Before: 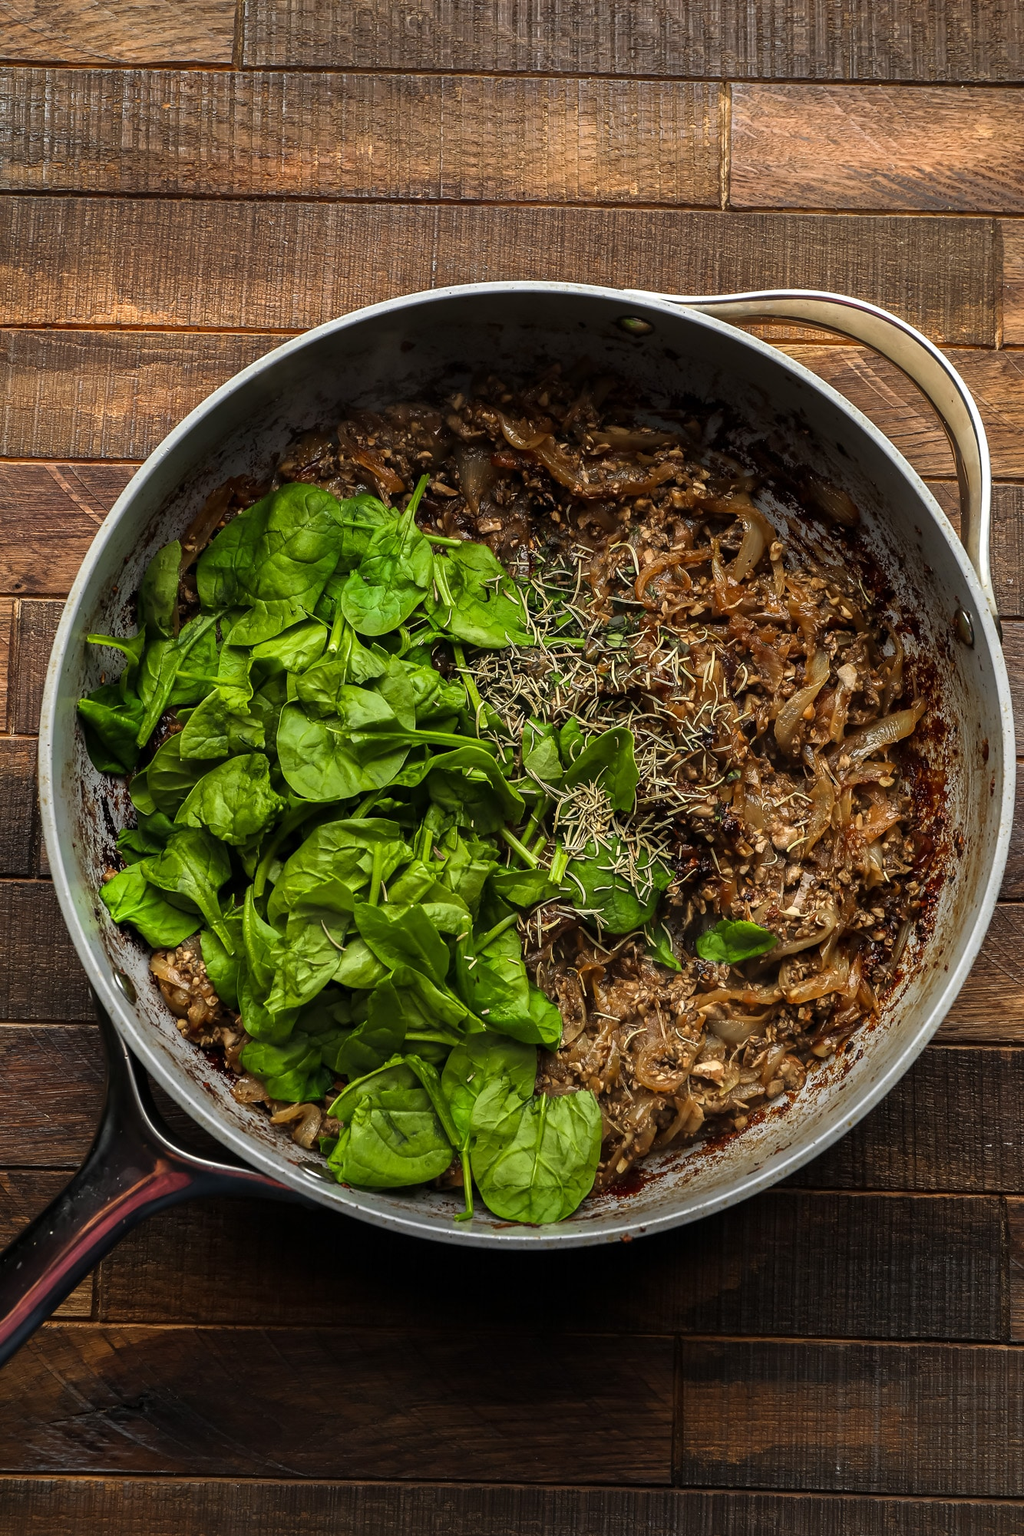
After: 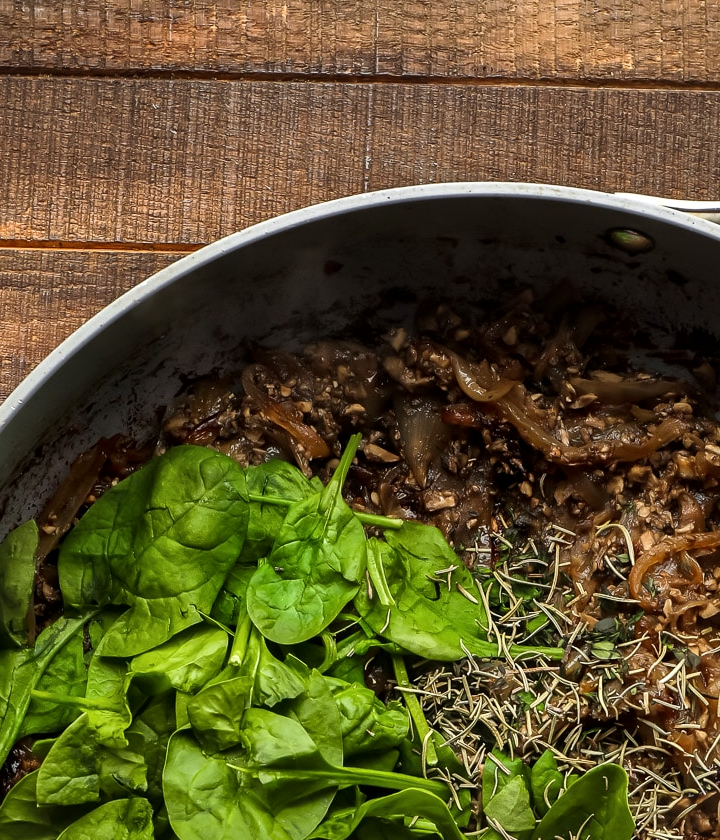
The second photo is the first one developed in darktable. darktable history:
local contrast: mode bilateral grid, contrast 19, coarseness 50, detail 121%, midtone range 0.2
crop: left 14.911%, top 9.196%, right 31.084%, bottom 48.818%
